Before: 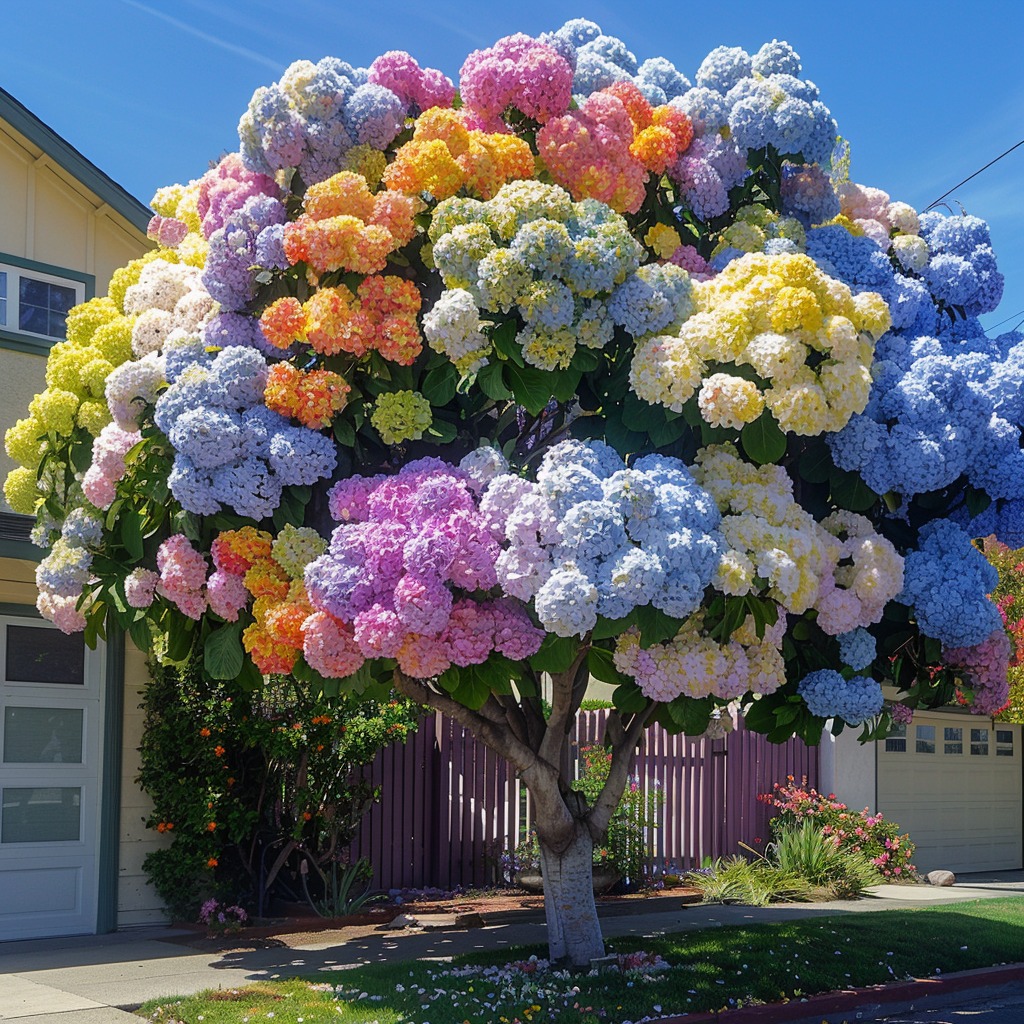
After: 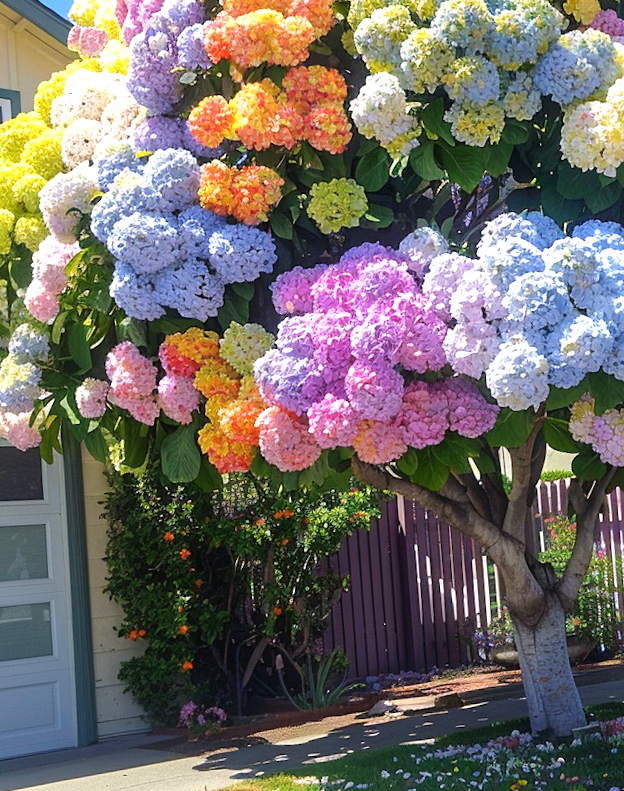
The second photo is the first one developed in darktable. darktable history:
crop: left 8.966%, top 23.852%, right 34.699%, bottom 4.703%
exposure: black level correction 0, exposure 0.68 EV, compensate exposure bias true, compensate highlight preservation false
rotate and perspective: rotation -4.98°, automatic cropping off
color balance rgb: global vibrance 10%
